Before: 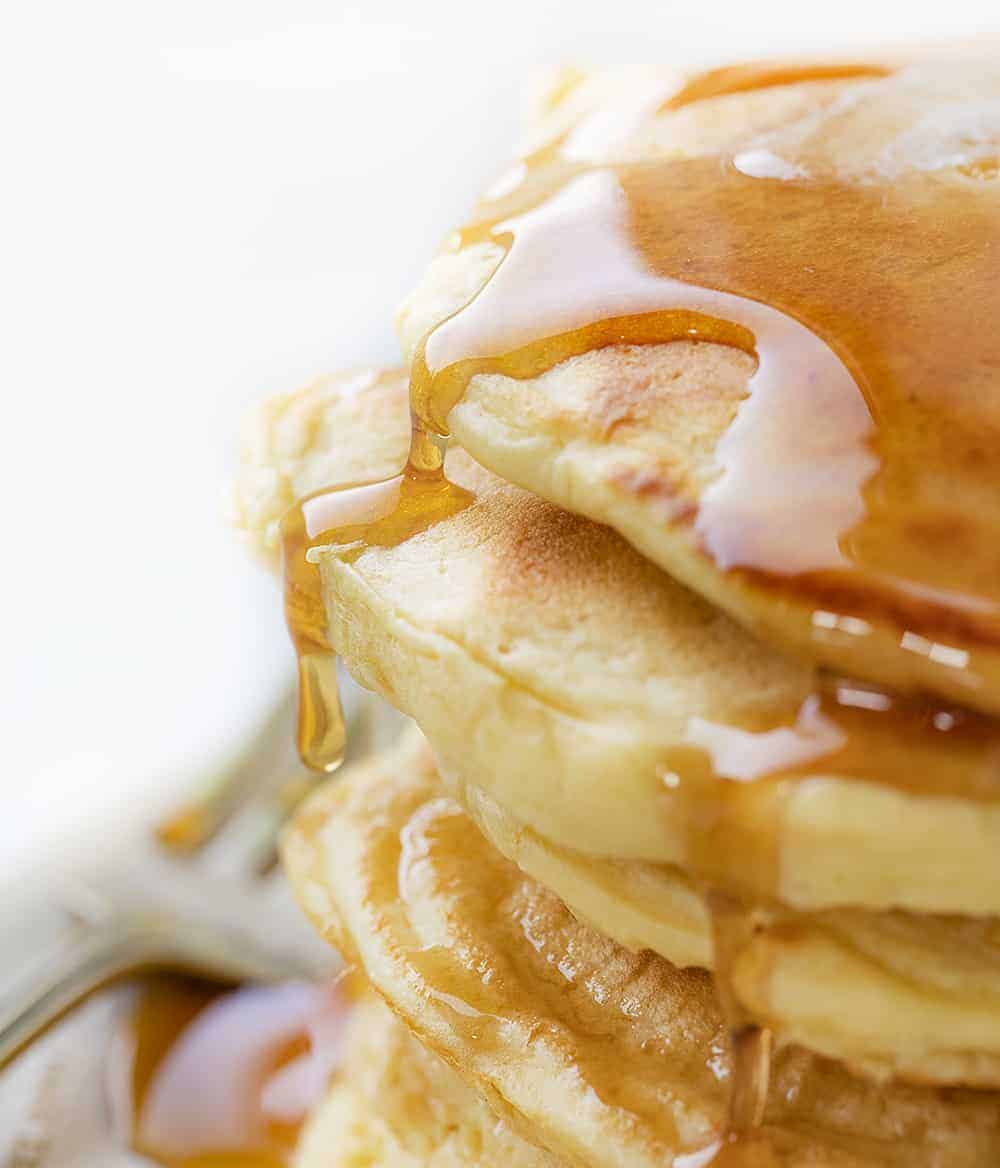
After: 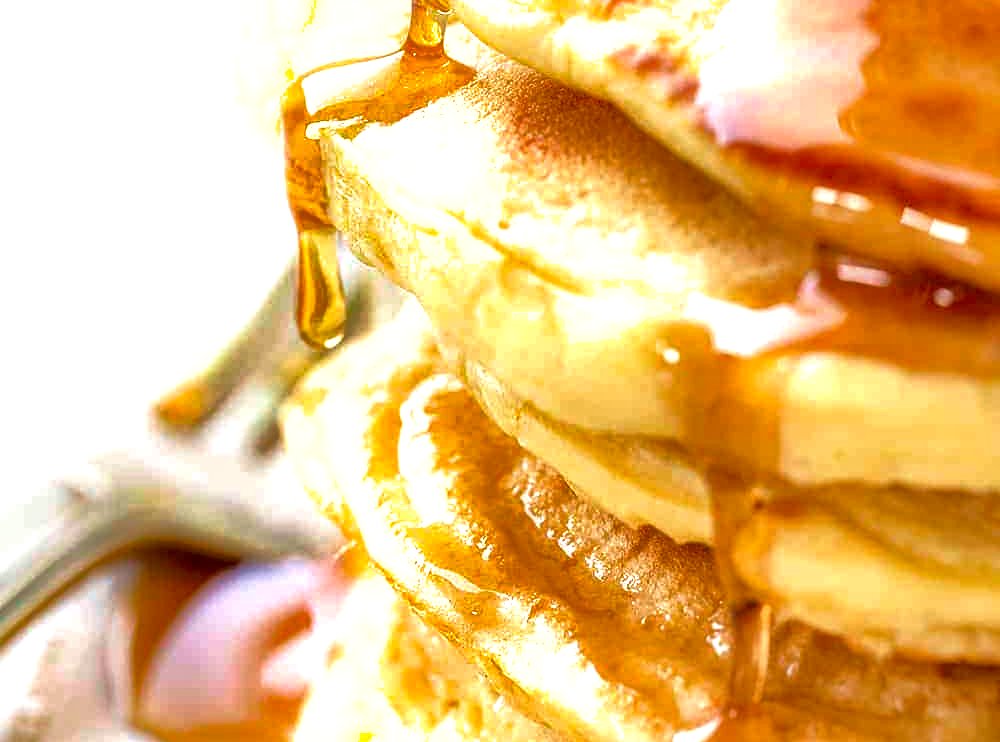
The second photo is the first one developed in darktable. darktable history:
local contrast: detail 135%, midtone range 0.75
exposure: exposure 0.774 EV, compensate highlight preservation false
shadows and highlights: on, module defaults
crop and rotate: top 36.424%
velvia: on, module defaults
